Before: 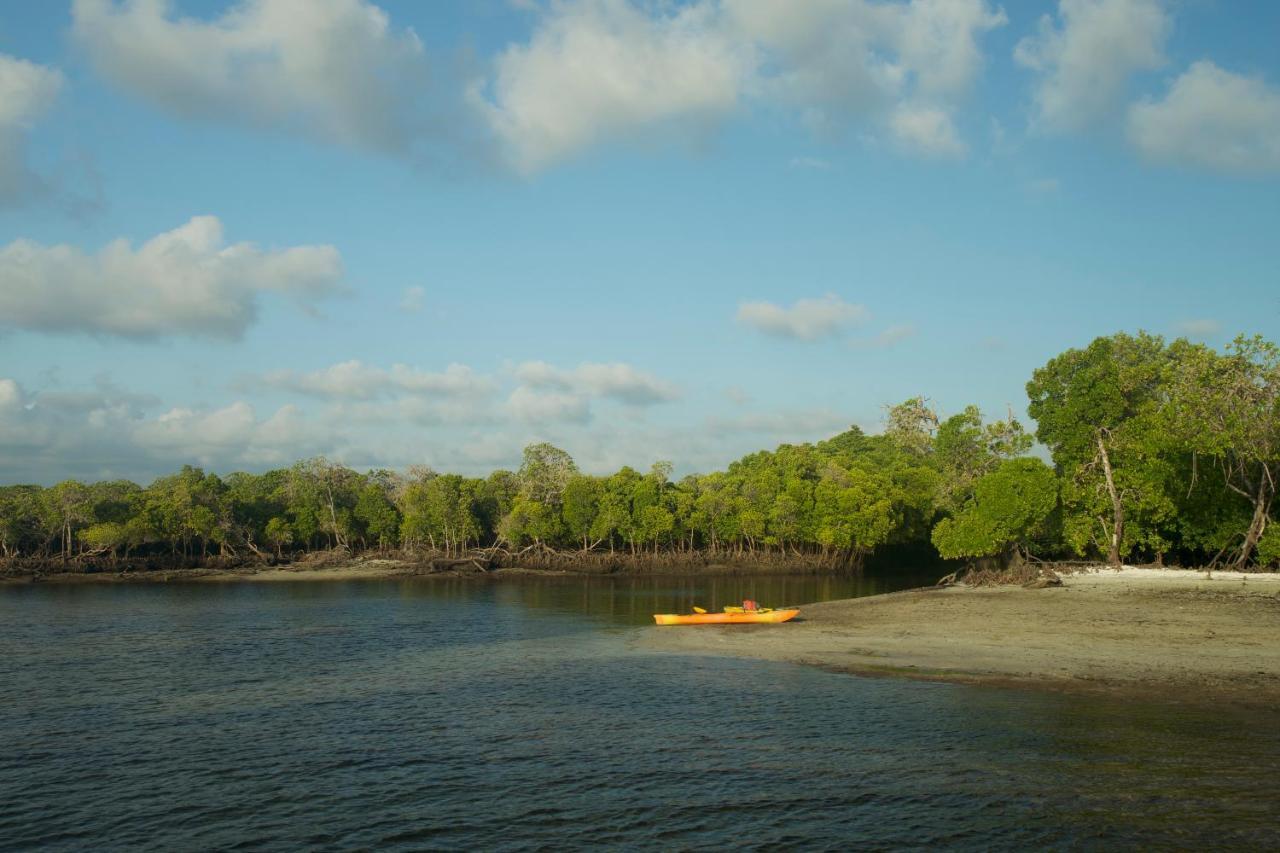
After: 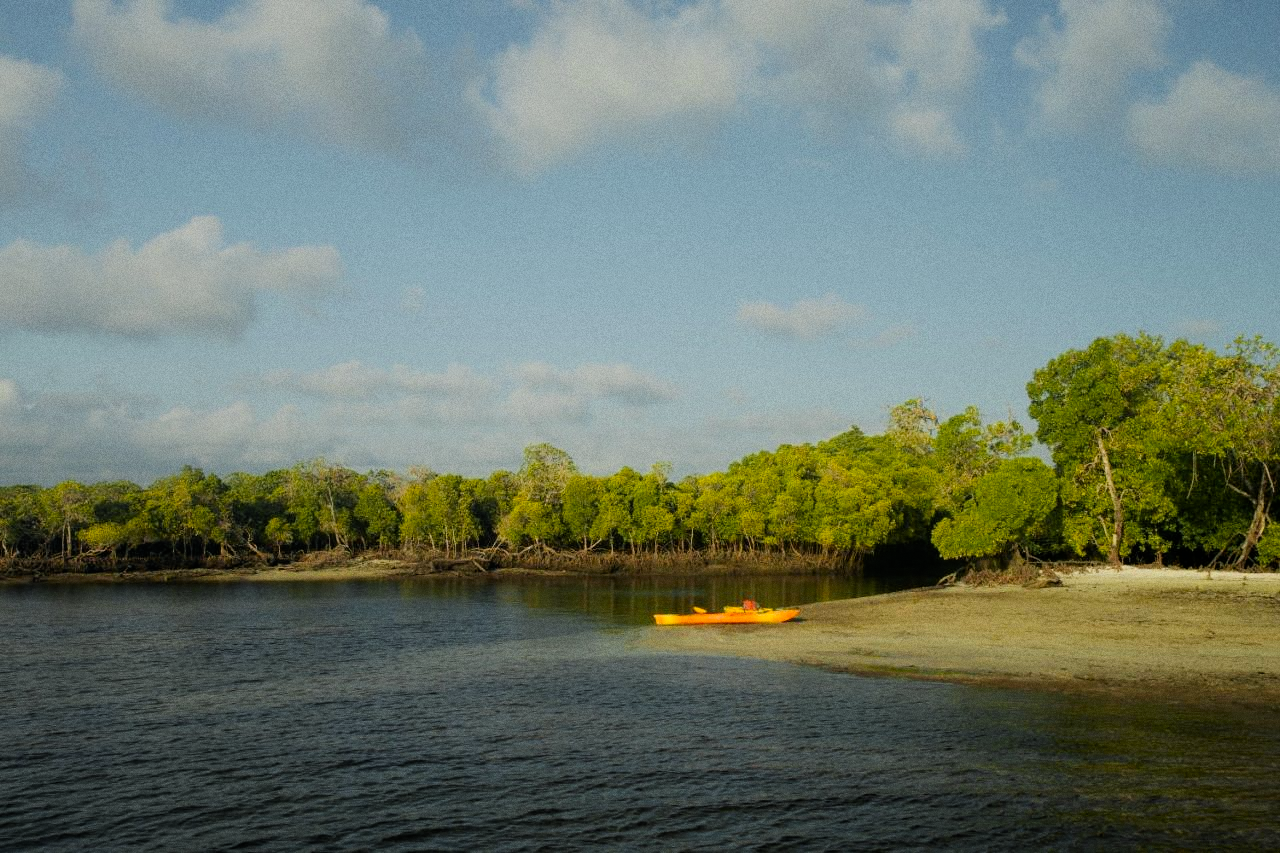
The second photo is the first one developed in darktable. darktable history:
color zones: curves: ch0 [(0, 0.511) (0.143, 0.531) (0.286, 0.56) (0.429, 0.5) (0.571, 0.5) (0.714, 0.5) (0.857, 0.5) (1, 0.5)]; ch1 [(0, 0.525) (0.143, 0.705) (0.286, 0.715) (0.429, 0.35) (0.571, 0.35) (0.714, 0.35) (0.857, 0.4) (1, 0.4)]; ch2 [(0, 0.572) (0.143, 0.512) (0.286, 0.473) (0.429, 0.45) (0.571, 0.5) (0.714, 0.5) (0.857, 0.518) (1, 0.518)]
filmic rgb: black relative exposure -7.65 EV, white relative exposure 4.56 EV, hardness 3.61, color science v6 (2022)
grain: strength 26%
